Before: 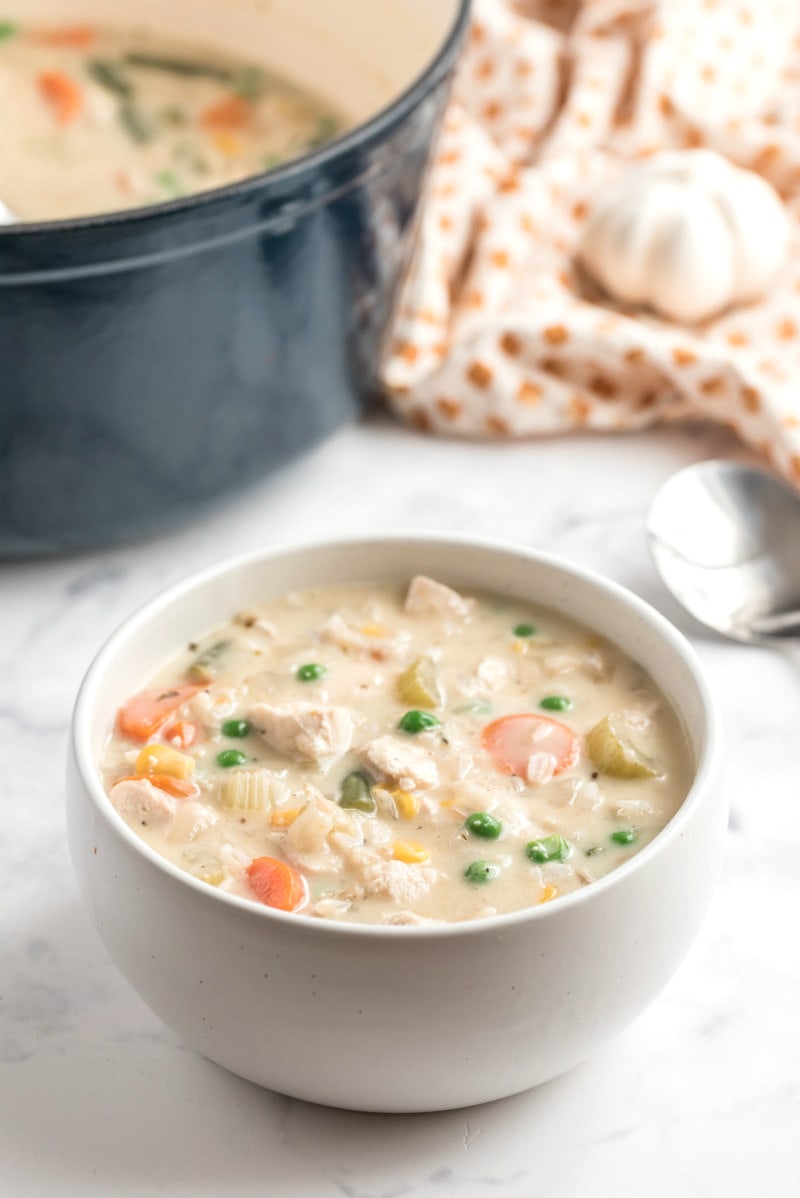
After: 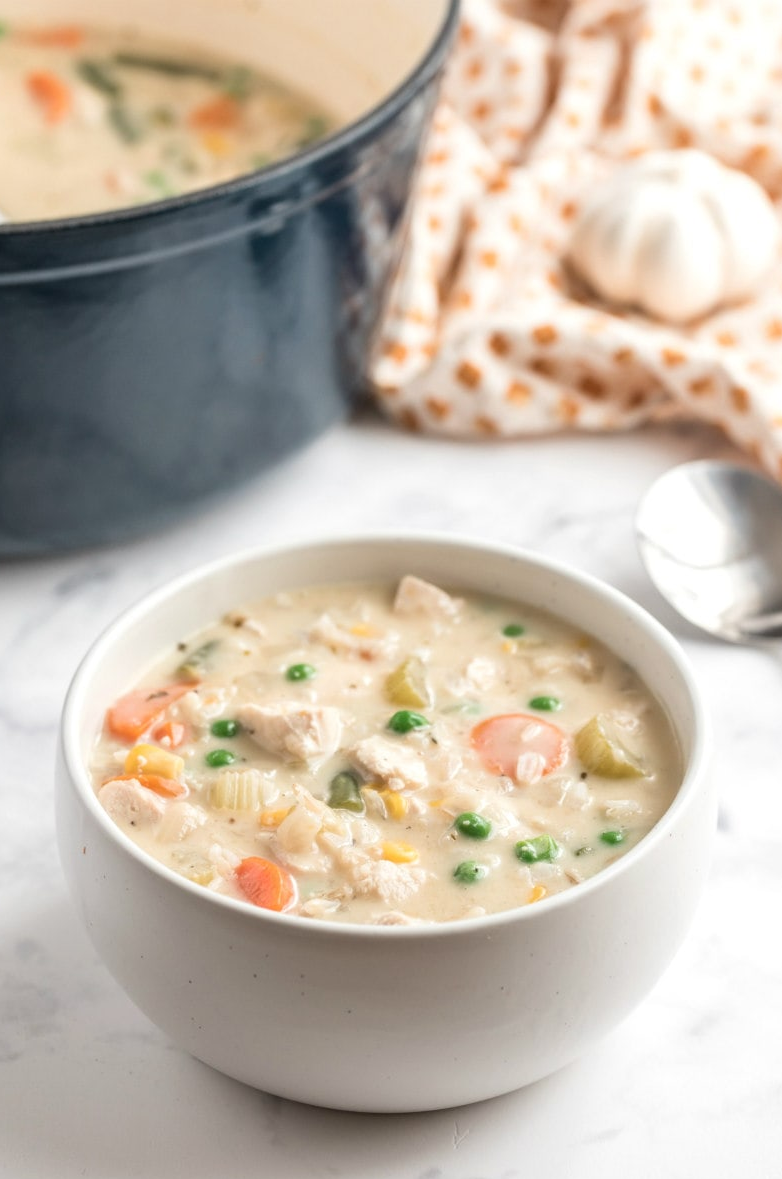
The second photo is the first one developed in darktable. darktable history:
crop and rotate: left 1.446%, right 0.735%, bottom 1.537%
